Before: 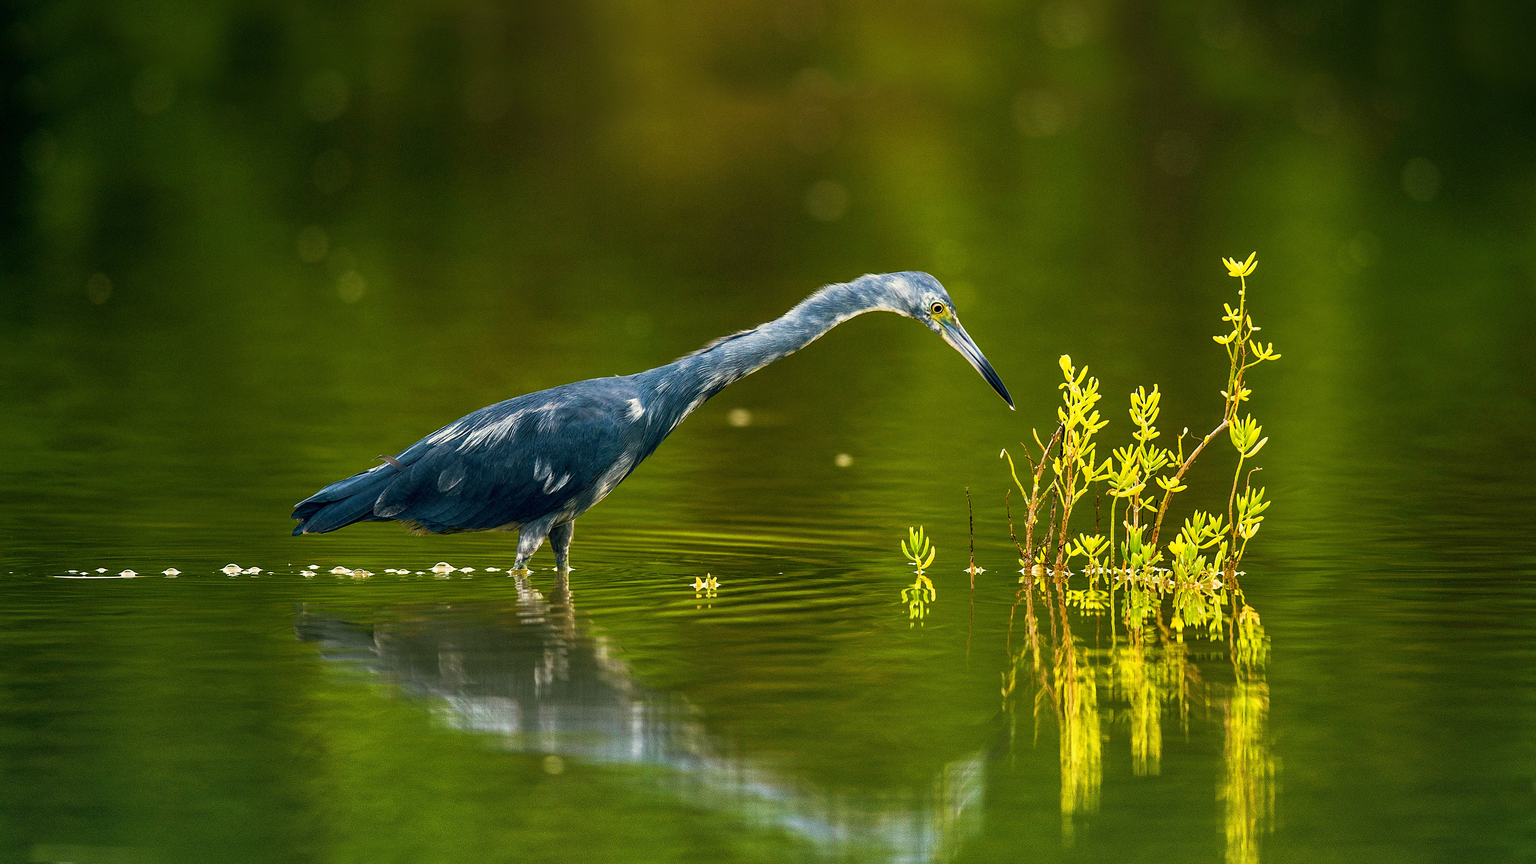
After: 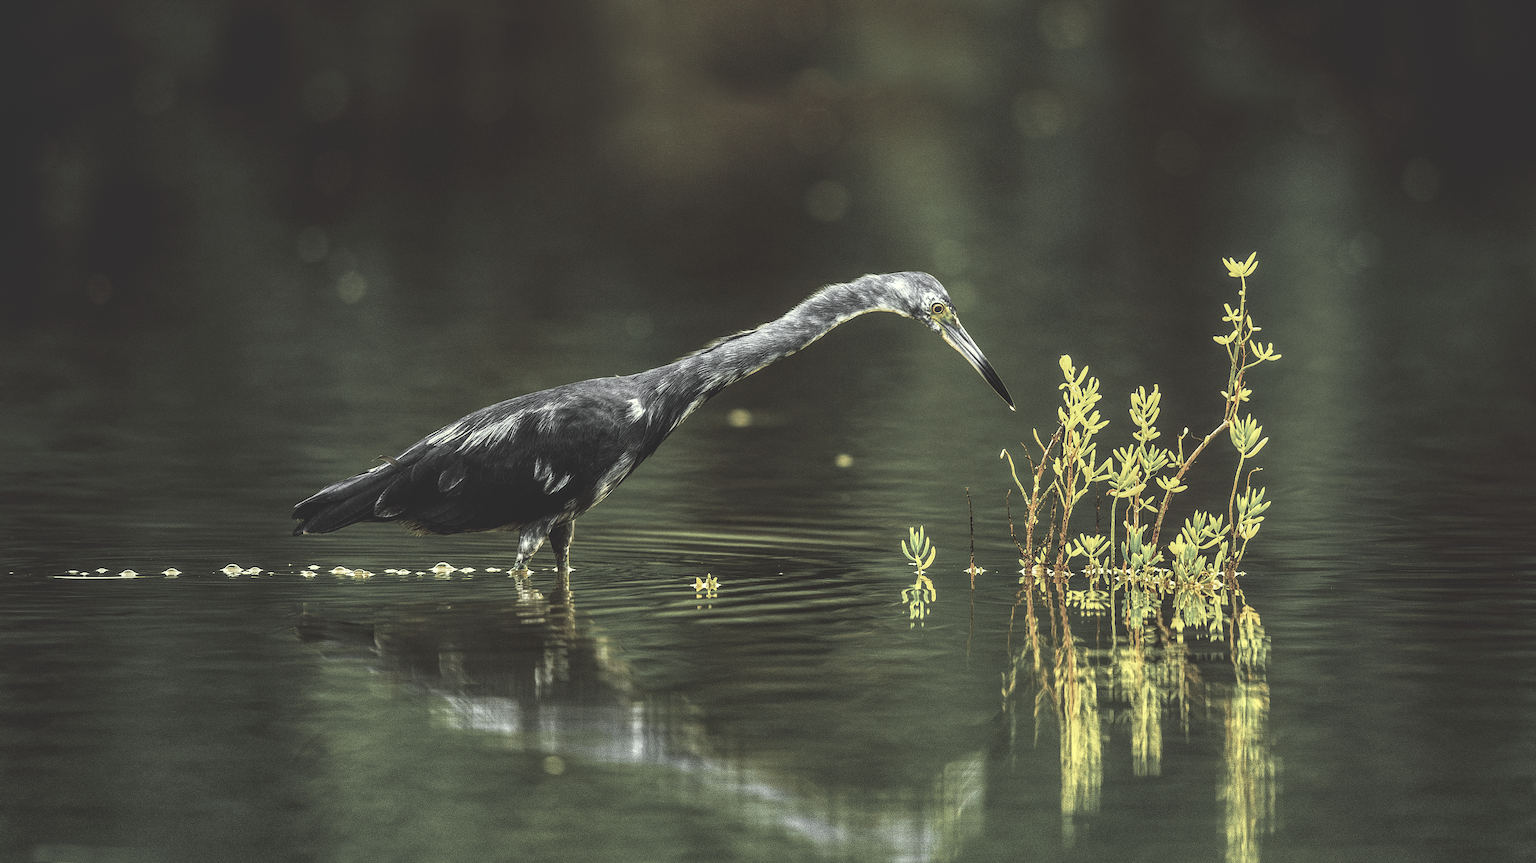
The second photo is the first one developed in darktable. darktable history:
basic adjustments: black level correction 0.012, exposure 0.29 EV, middle gray 17.31%, brightness -0.01, saturation 0.33, vibrance -0.21
local contrast: highlights 61%, detail 143%, midtone range 0.428
color zones: curves: ch0 [(0, 0.613) (0.01, 0.613) (0.245, 0.448) (0.498, 0.529) (0.642, 0.665) (0.879, 0.777) (0.99, 0.613)]; ch1 [(0, 0.035) (0.121, 0.189) (0.259, 0.197) (0.415, 0.061) (0.589, 0.022) (0.732, 0.022) (0.857, 0.026) (0.991, 0.053)]
rgb curve: curves: ch0 [(0, 0.186) (0.314, 0.284) (0.775, 0.708) (1, 1)], compensate middle gray true, preserve colors none
shadows and highlights: shadows 20.91, highlights -82.73, soften with gaussian
white balance: red 1.011, blue 0.982
color balance: lift [1, 1.015, 0.987, 0.985], gamma [1, 0.959, 1.042, 0.958], gain [0.927, 0.938, 1.072, 0.928], contrast 1.5%
